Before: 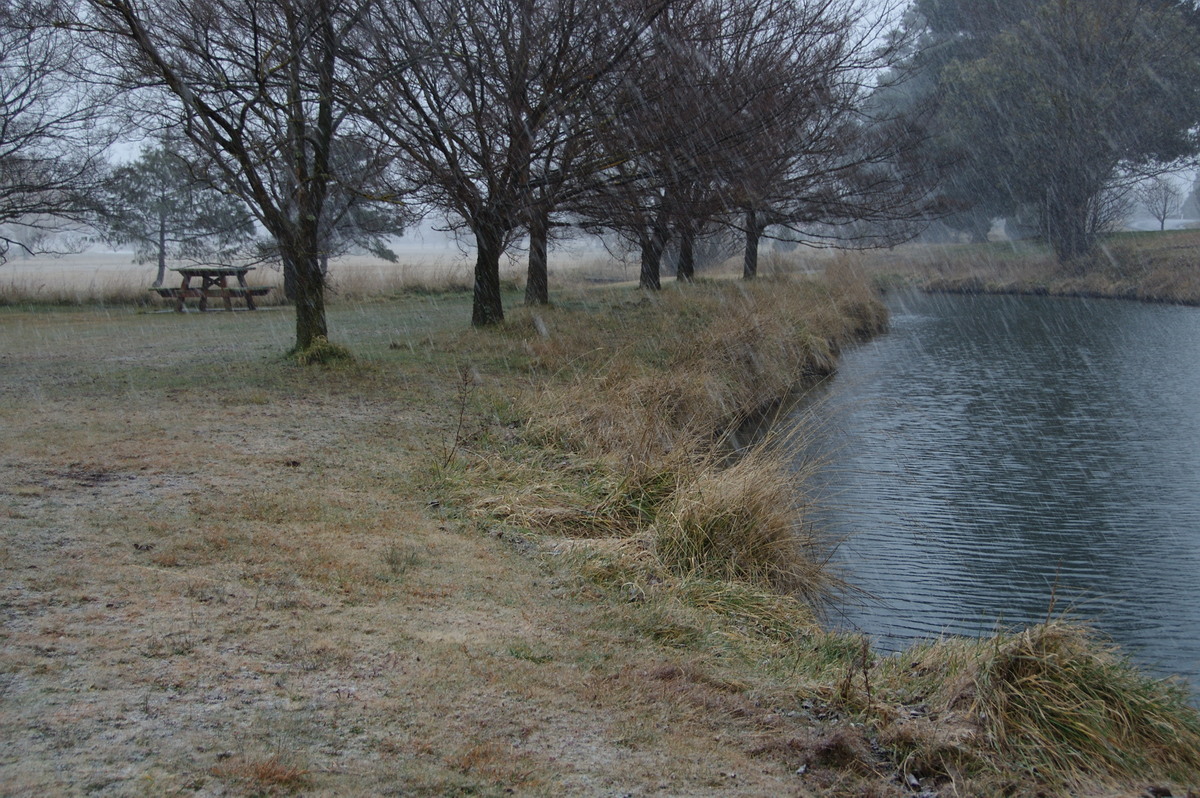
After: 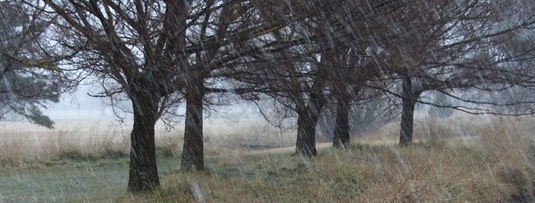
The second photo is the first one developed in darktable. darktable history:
crop: left 28.729%, top 16.836%, right 26.664%, bottom 57.688%
exposure: exposure 0.662 EV, compensate exposure bias true, compensate highlight preservation false
